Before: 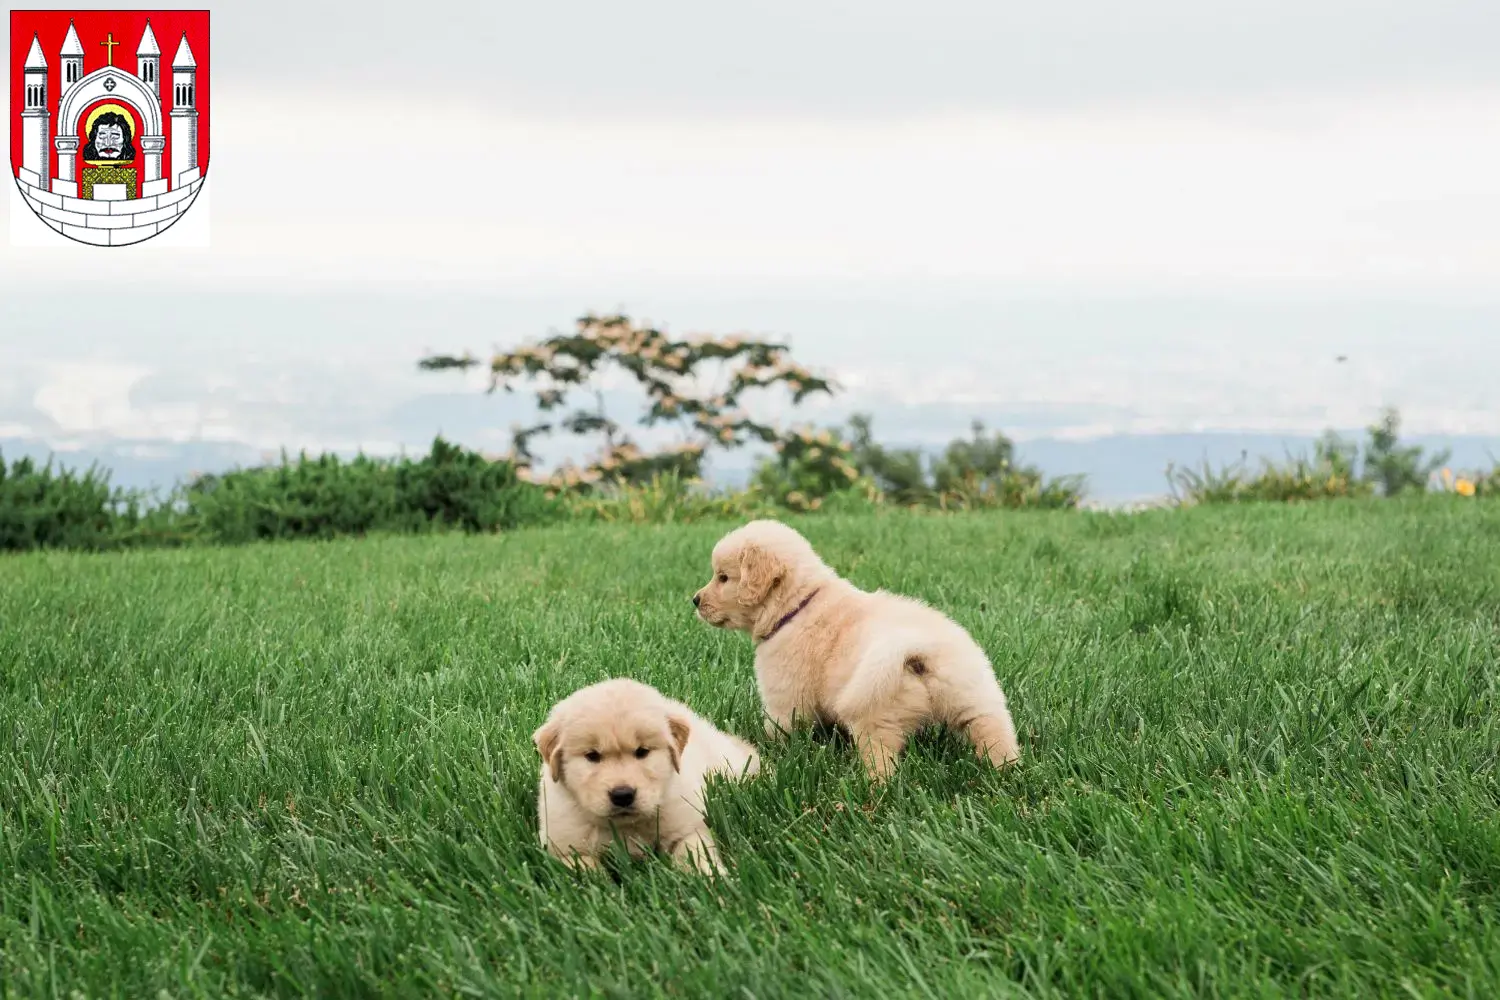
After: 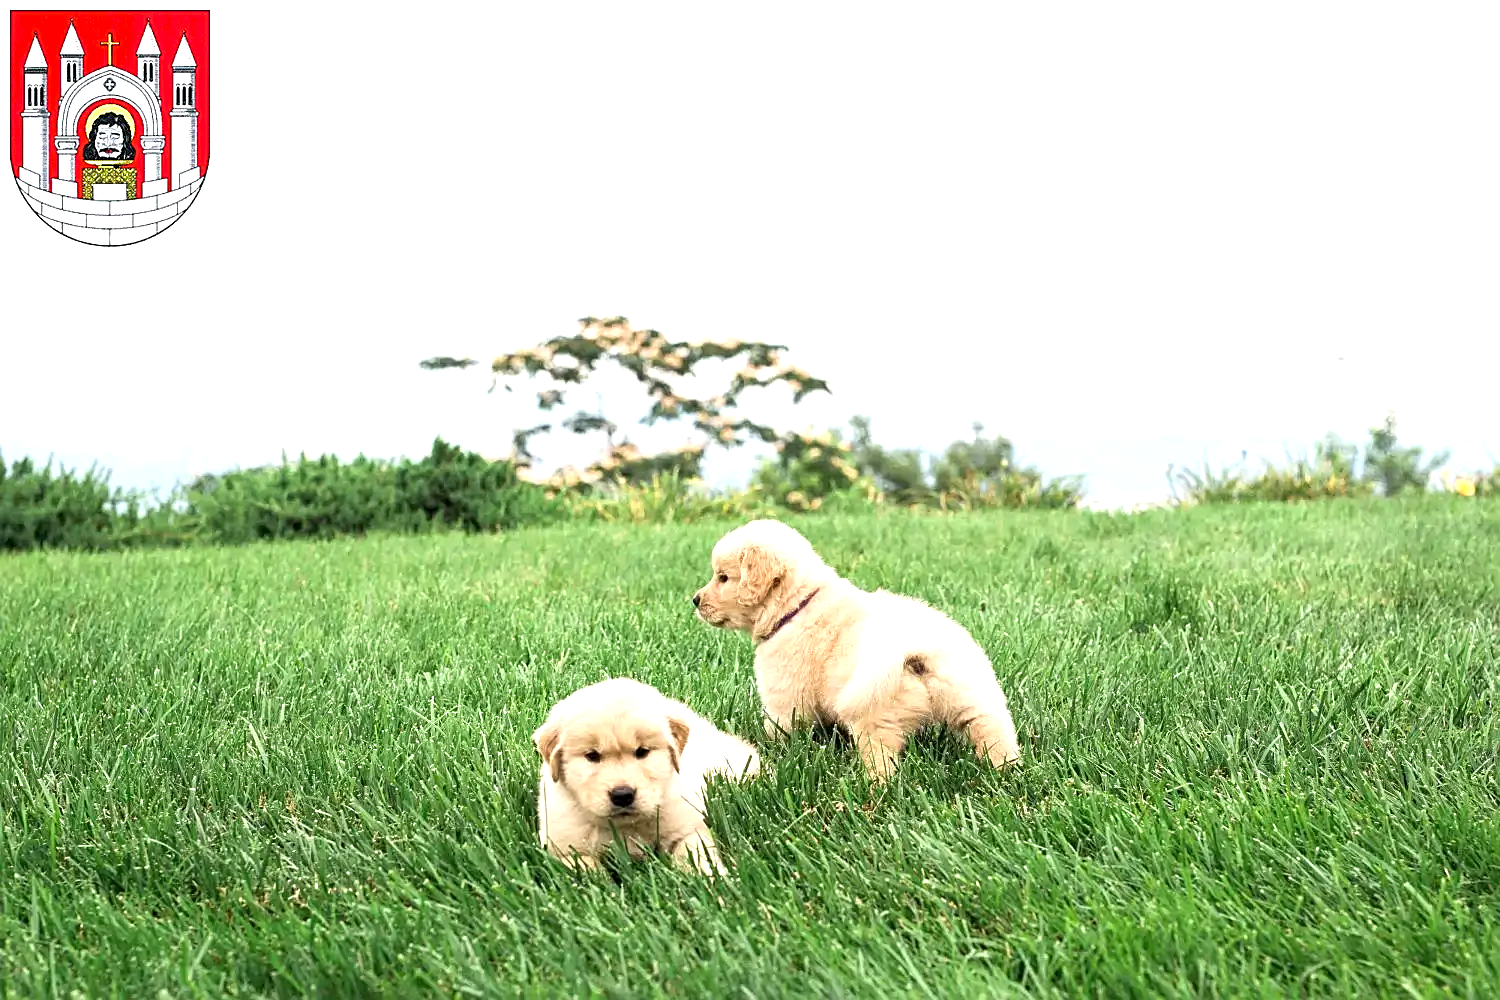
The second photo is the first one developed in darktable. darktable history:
exposure: black level correction 0.001, exposure 0.955 EV, compensate exposure bias true, compensate highlight preservation false
sharpen: on, module defaults
